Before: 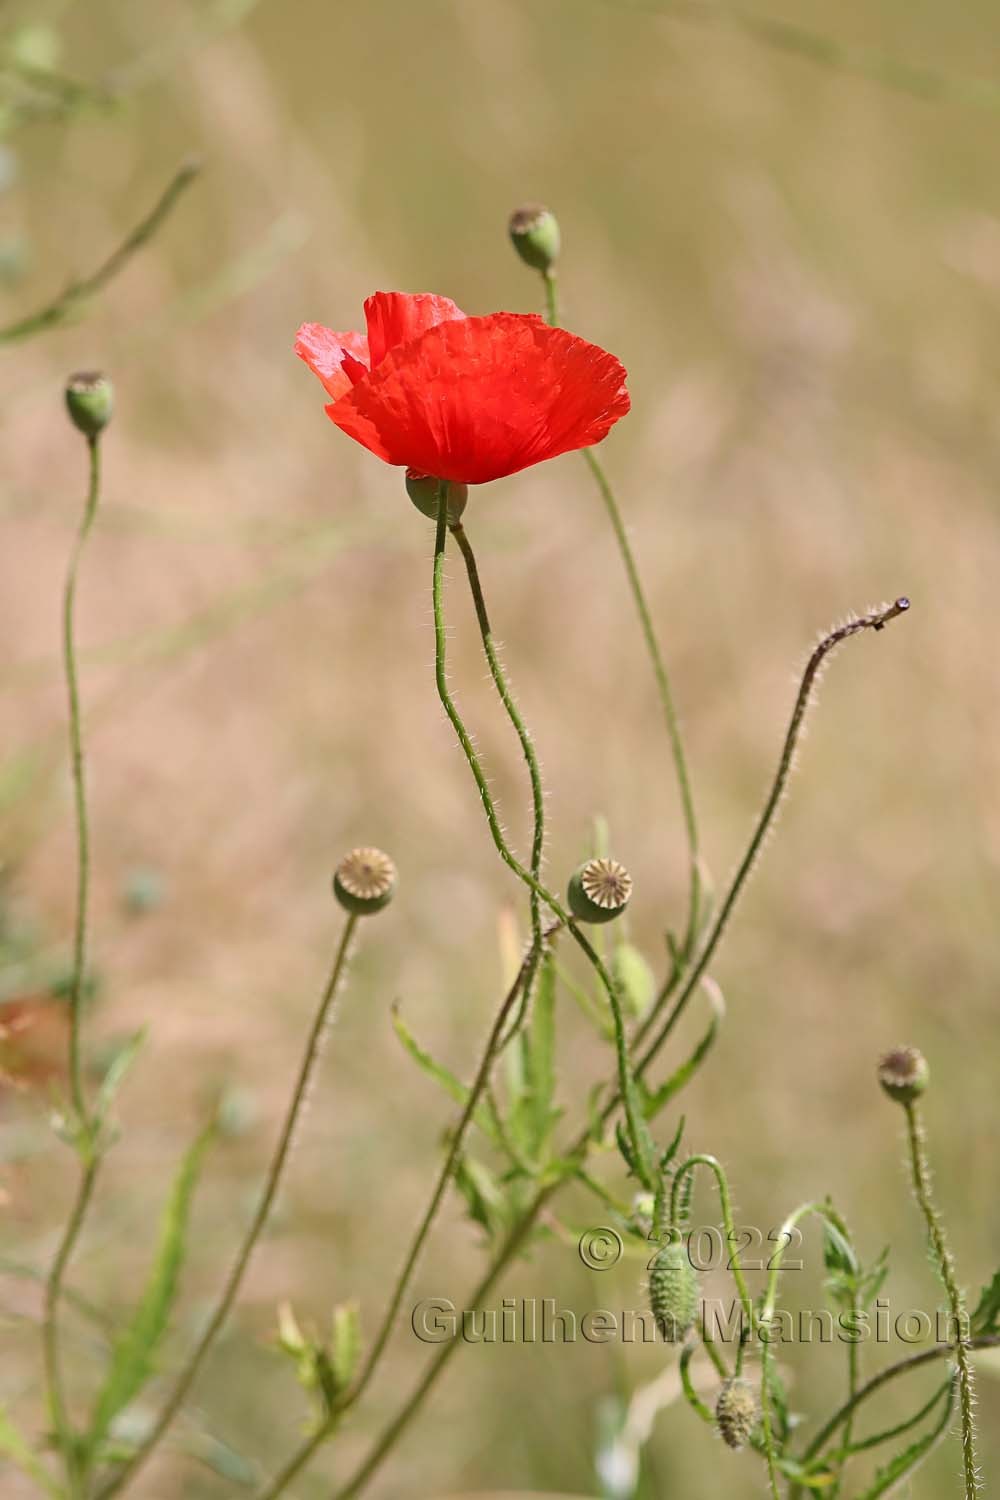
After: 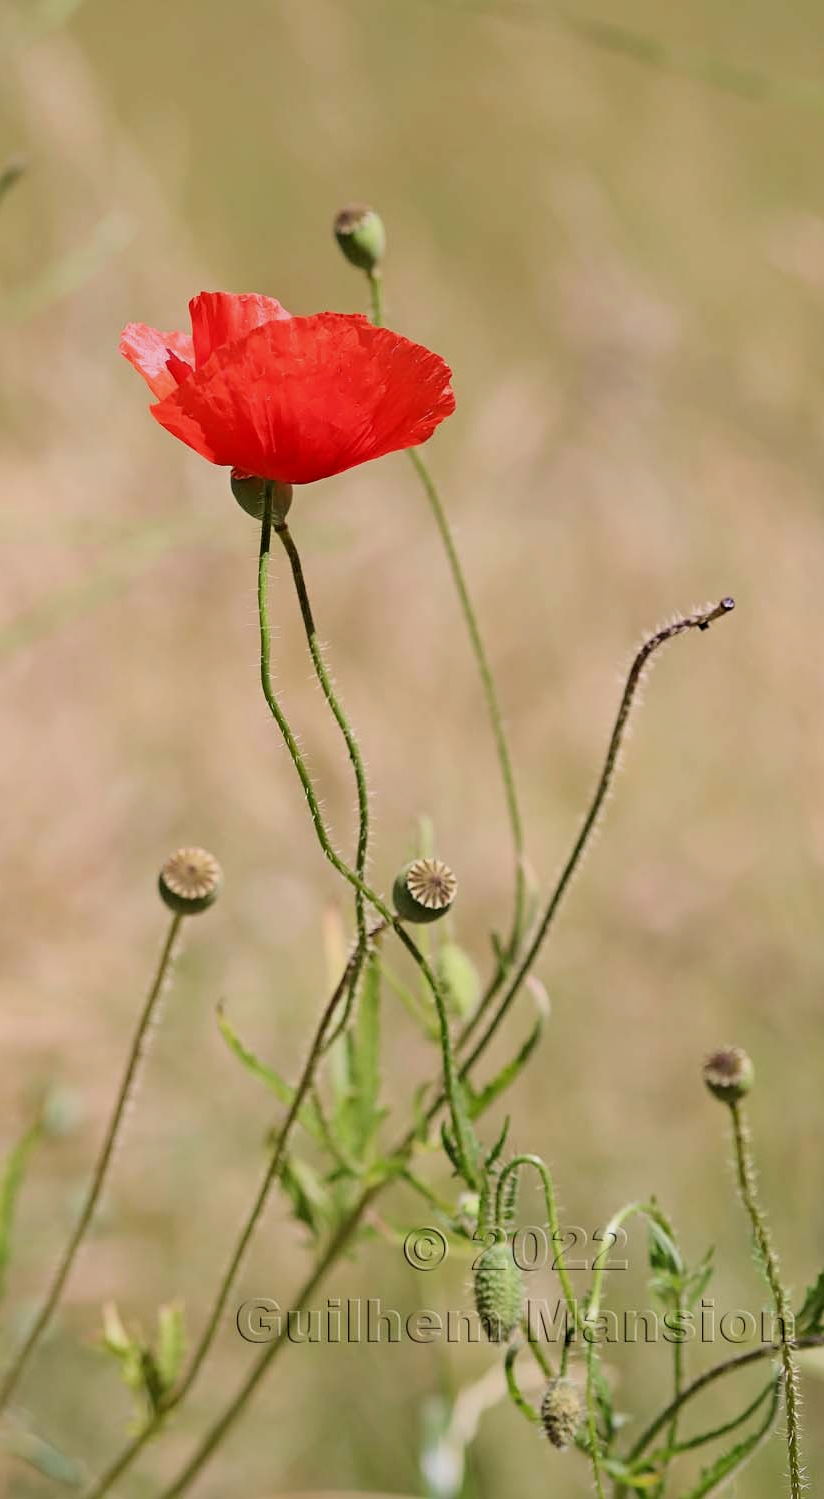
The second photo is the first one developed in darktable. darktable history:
crop: left 17.556%, bottom 0.045%
filmic rgb: black relative exposure -7.77 EV, white relative exposure 4.38 EV, threshold 5.97 EV, target black luminance 0%, hardness 3.75, latitude 50.78%, contrast 1.066, highlights saturation mix 9.82%, shadows ↔ highlights balance -0.23%, add noise in highlights 0.001, color science v3 (2019), use custom middle-gray values true, contrast in highlights soft, enable highlight reconstruction true
contrast brightness saturation: contrast 0.071
